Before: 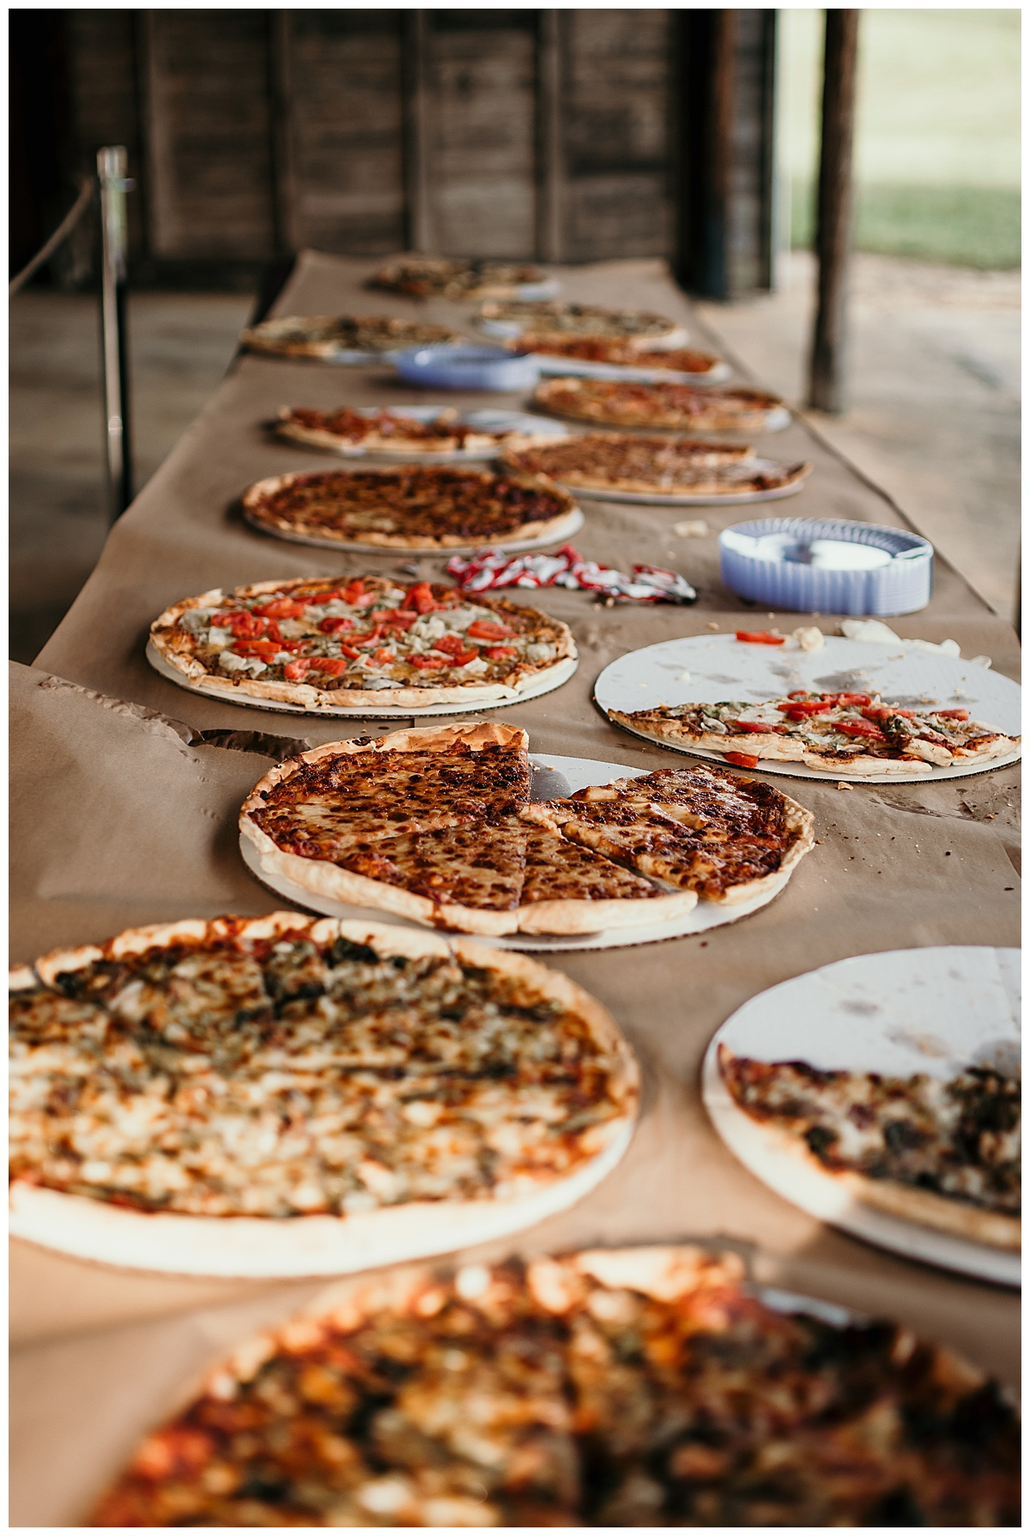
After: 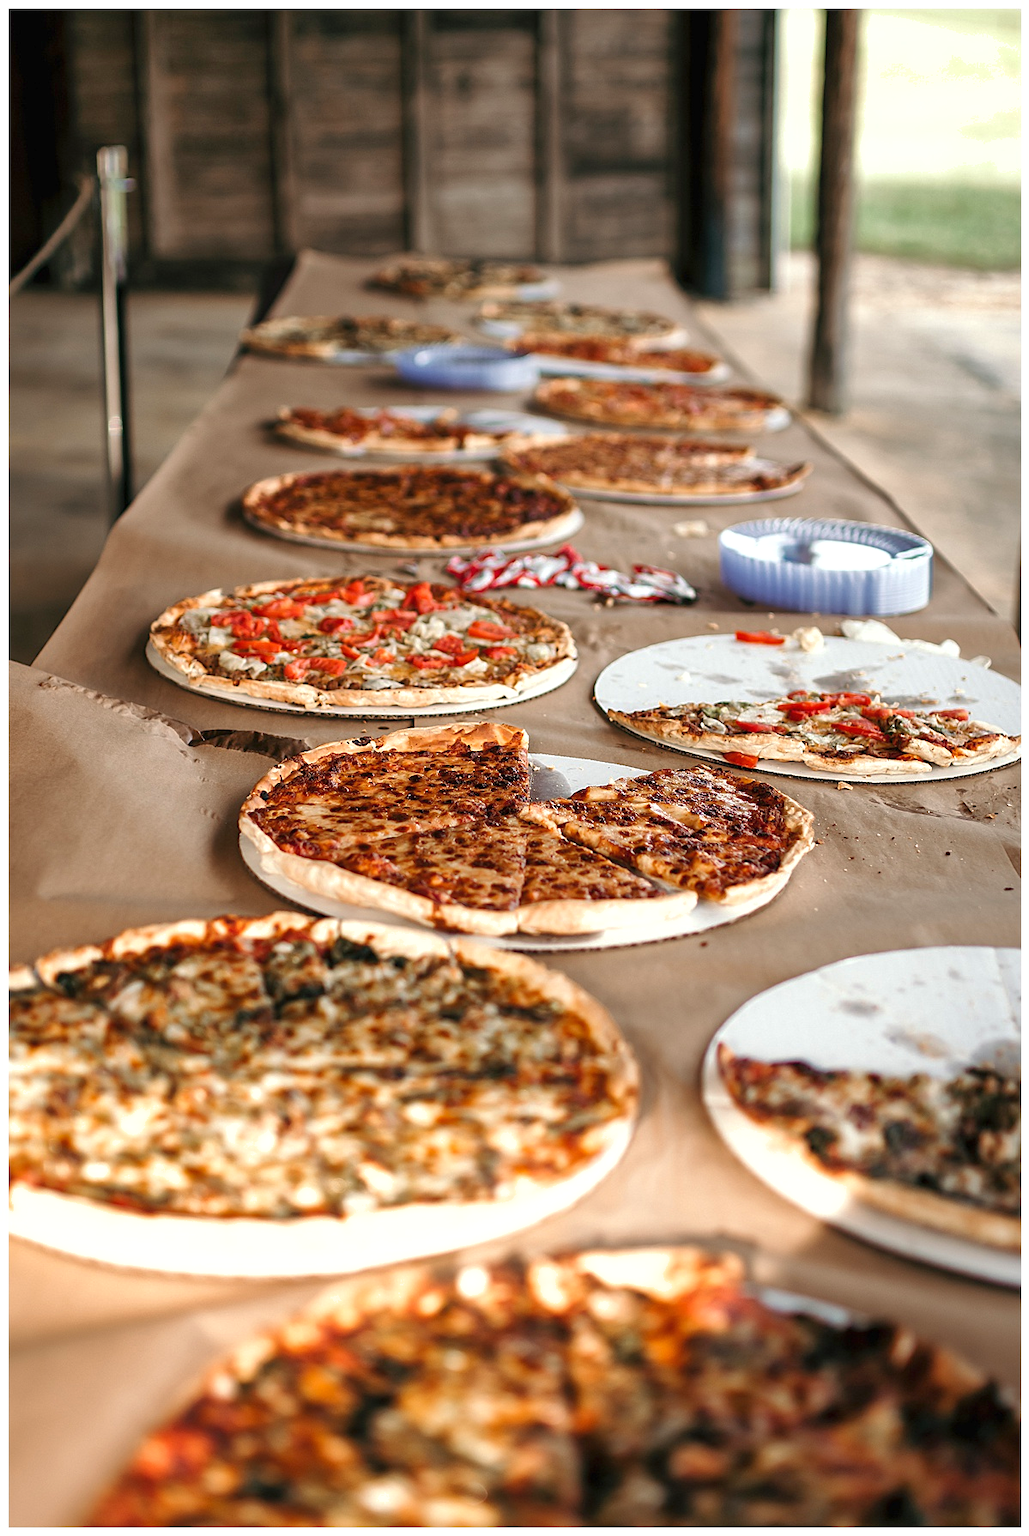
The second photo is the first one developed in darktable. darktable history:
exposure: exposure 0.507 EV, compensate highlight preservation false
shadows and highlights: on, module defaults
